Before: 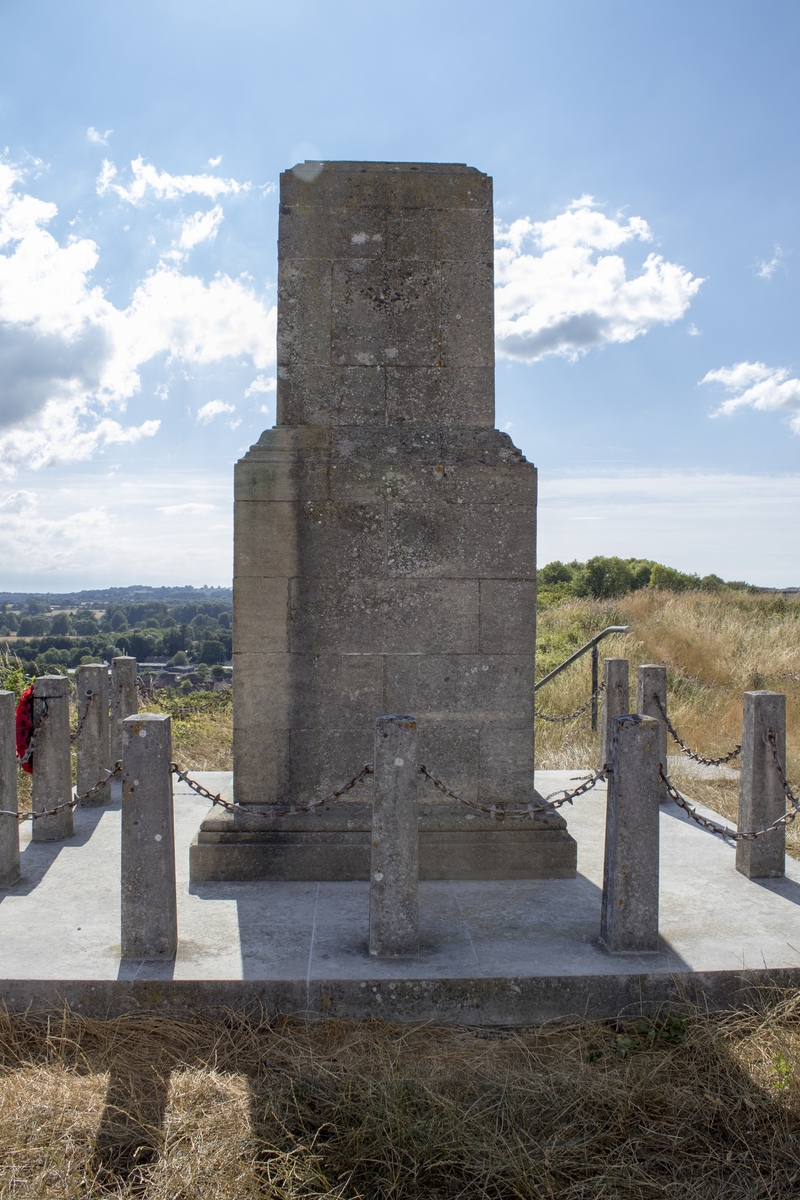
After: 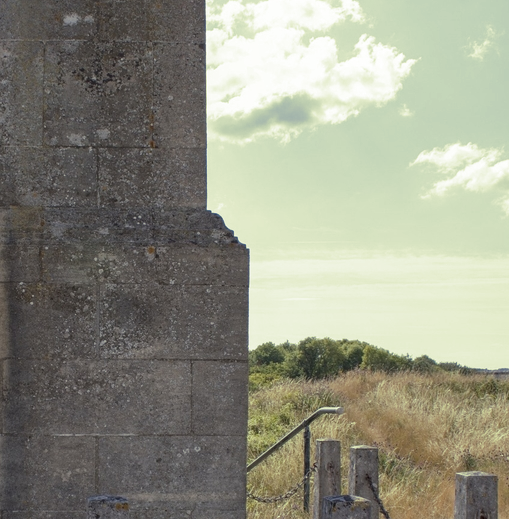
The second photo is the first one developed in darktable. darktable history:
crop: left 36.005%, top 18.293%, right 0.31%, bottom 38.444%
split-toning: shadows › hue 290.82°, shadows › saturation 0.34, highlights › saturation 0.38, balance 0, compress 50%
shadows and highlights: shadows 4.1, highlights -17.6, soften with gaussian
